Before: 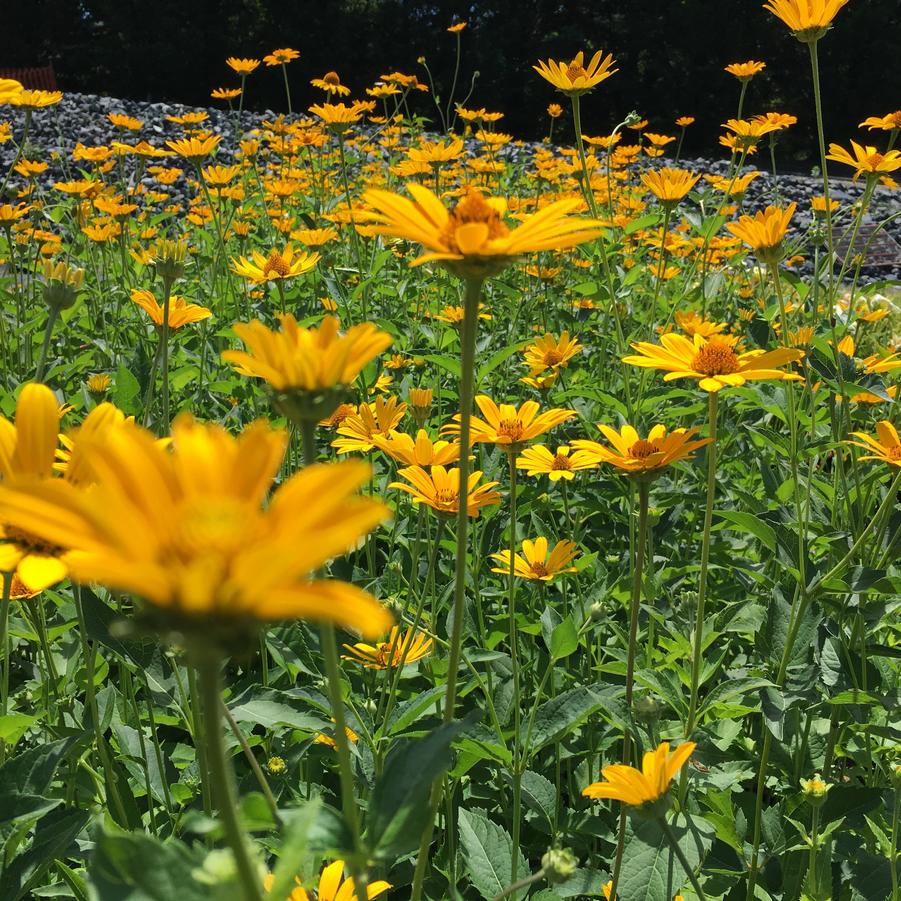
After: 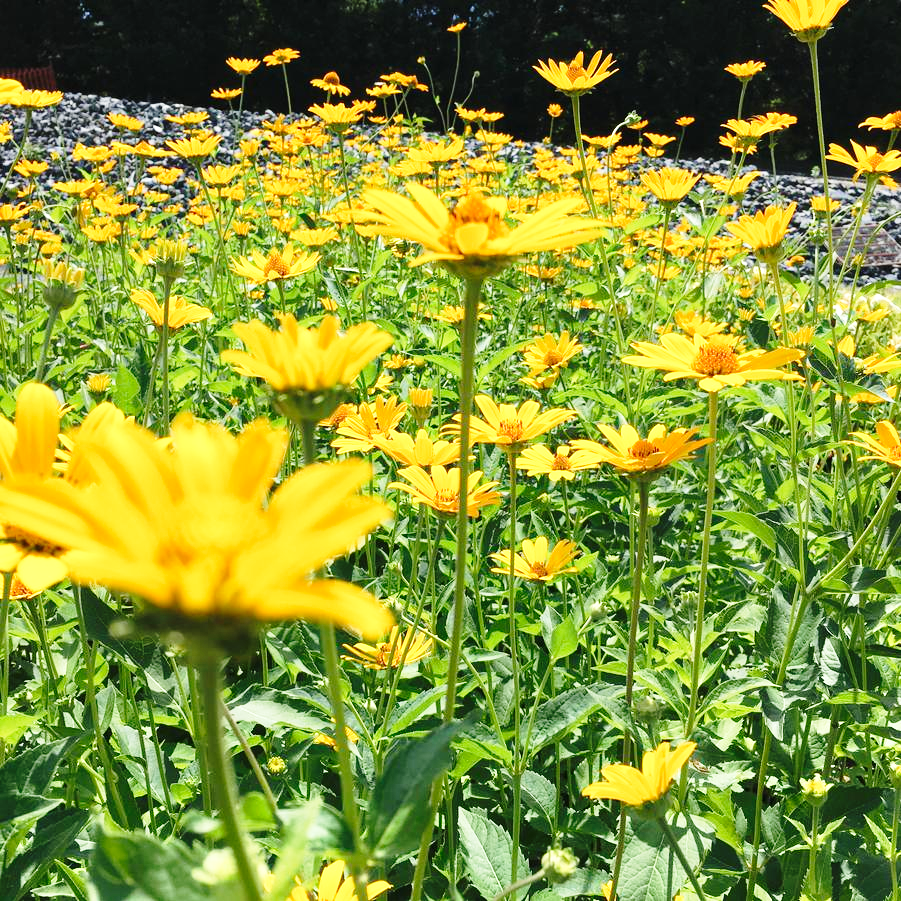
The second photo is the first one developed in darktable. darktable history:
exposure: exposure 0.577 EV, compensate exposure bias true, compensate highlight preservation false
base curve: curves: ch0 [(0, 0) (0.028, 0.03) (0.121, 0.232) (0.46, 0.748) (0.859, 0.968) (1, 1)], preserve colors none
color correction: highlights b* 0, saturation 0.982
